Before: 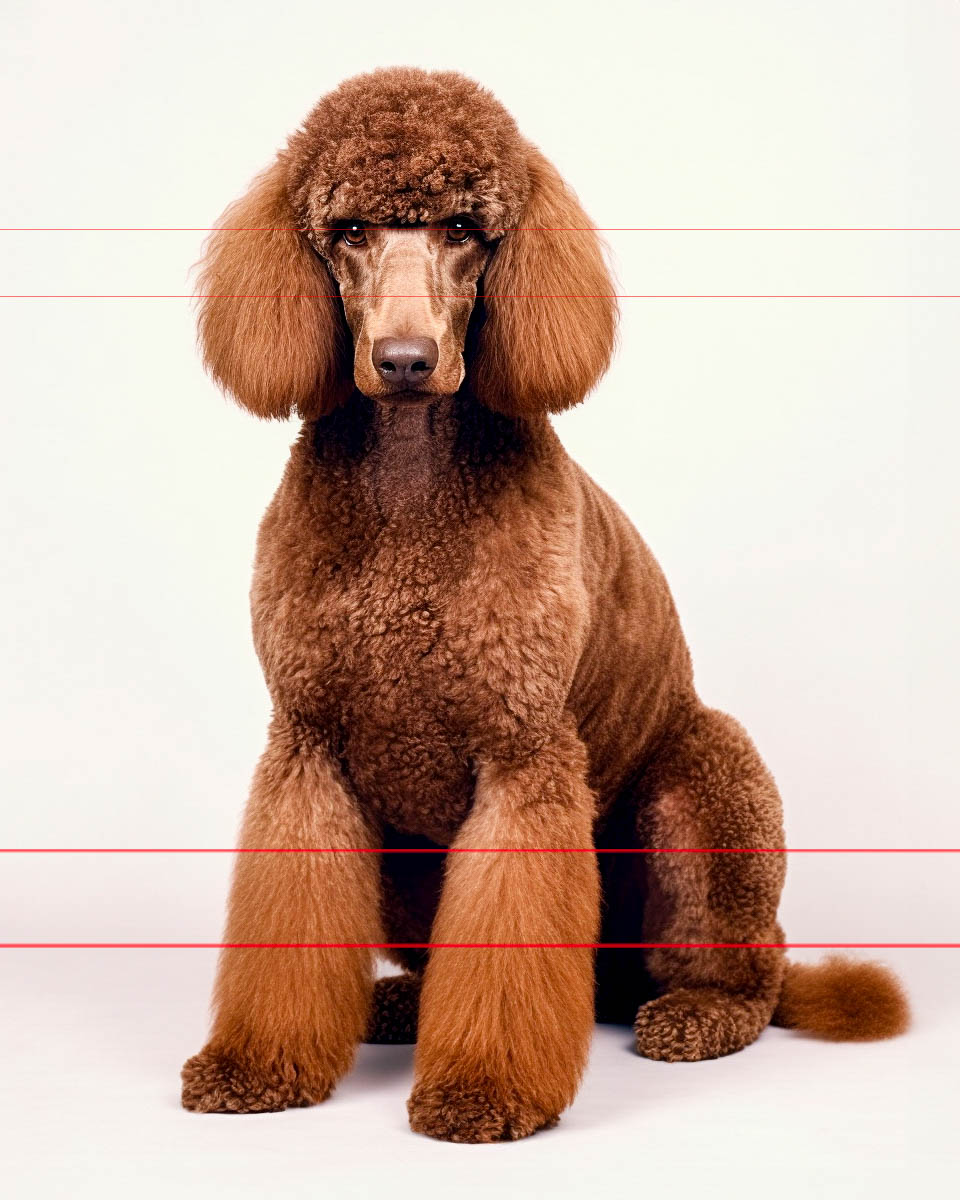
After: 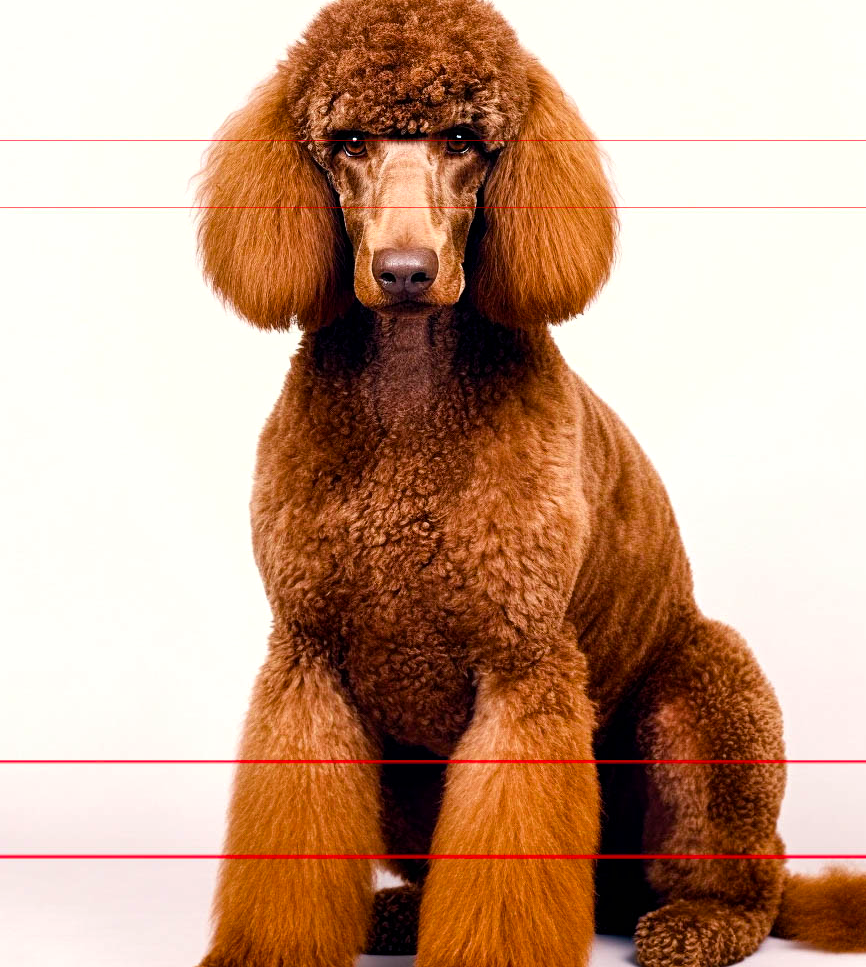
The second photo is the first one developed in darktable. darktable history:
color balance rgb: perceptual saturation grading › global saturation 30.518%, contrast 5.609%
crop: top 7.462%, right 9.704%, bottom 11.948%
